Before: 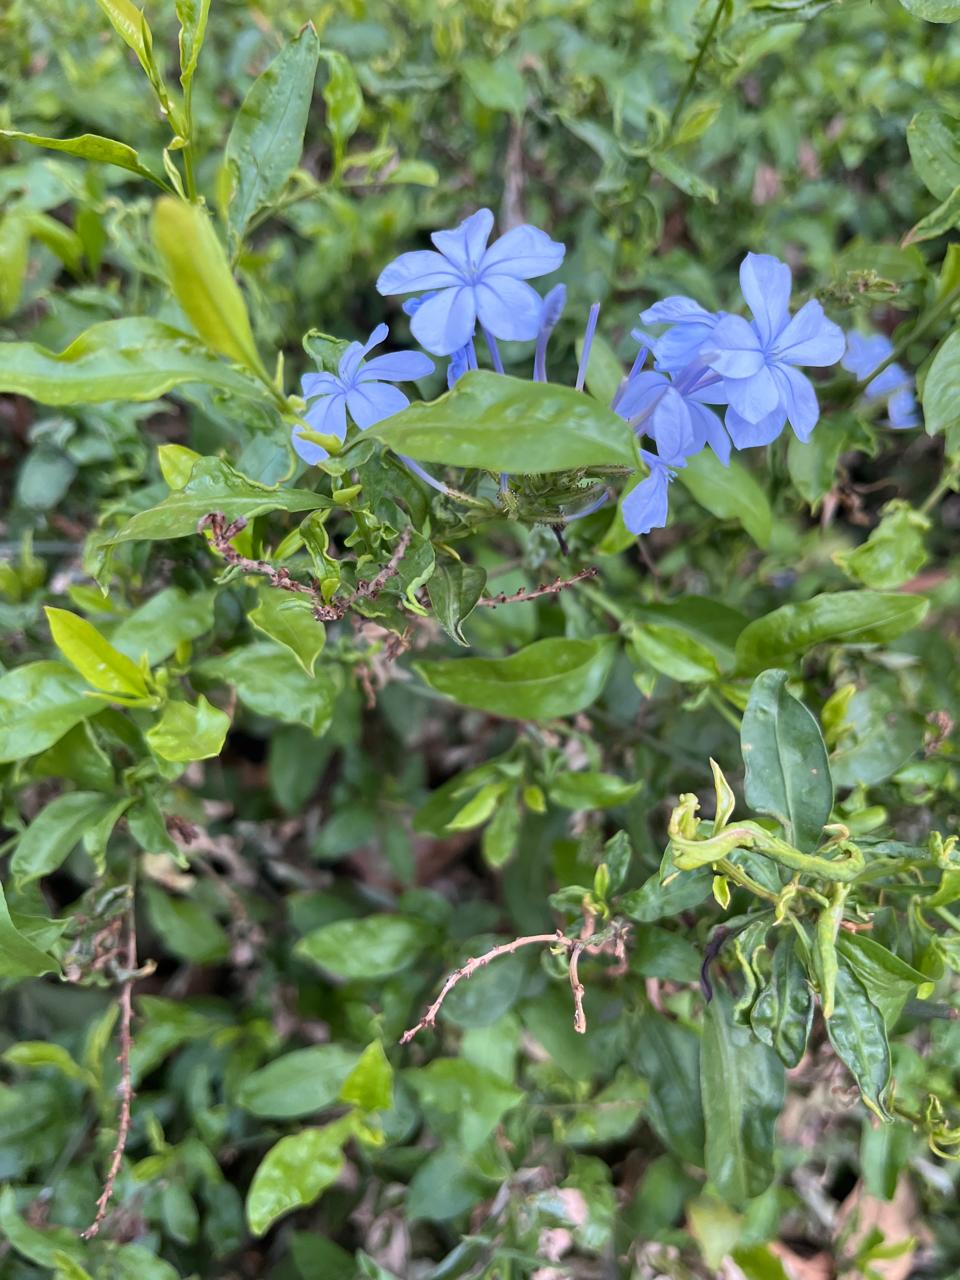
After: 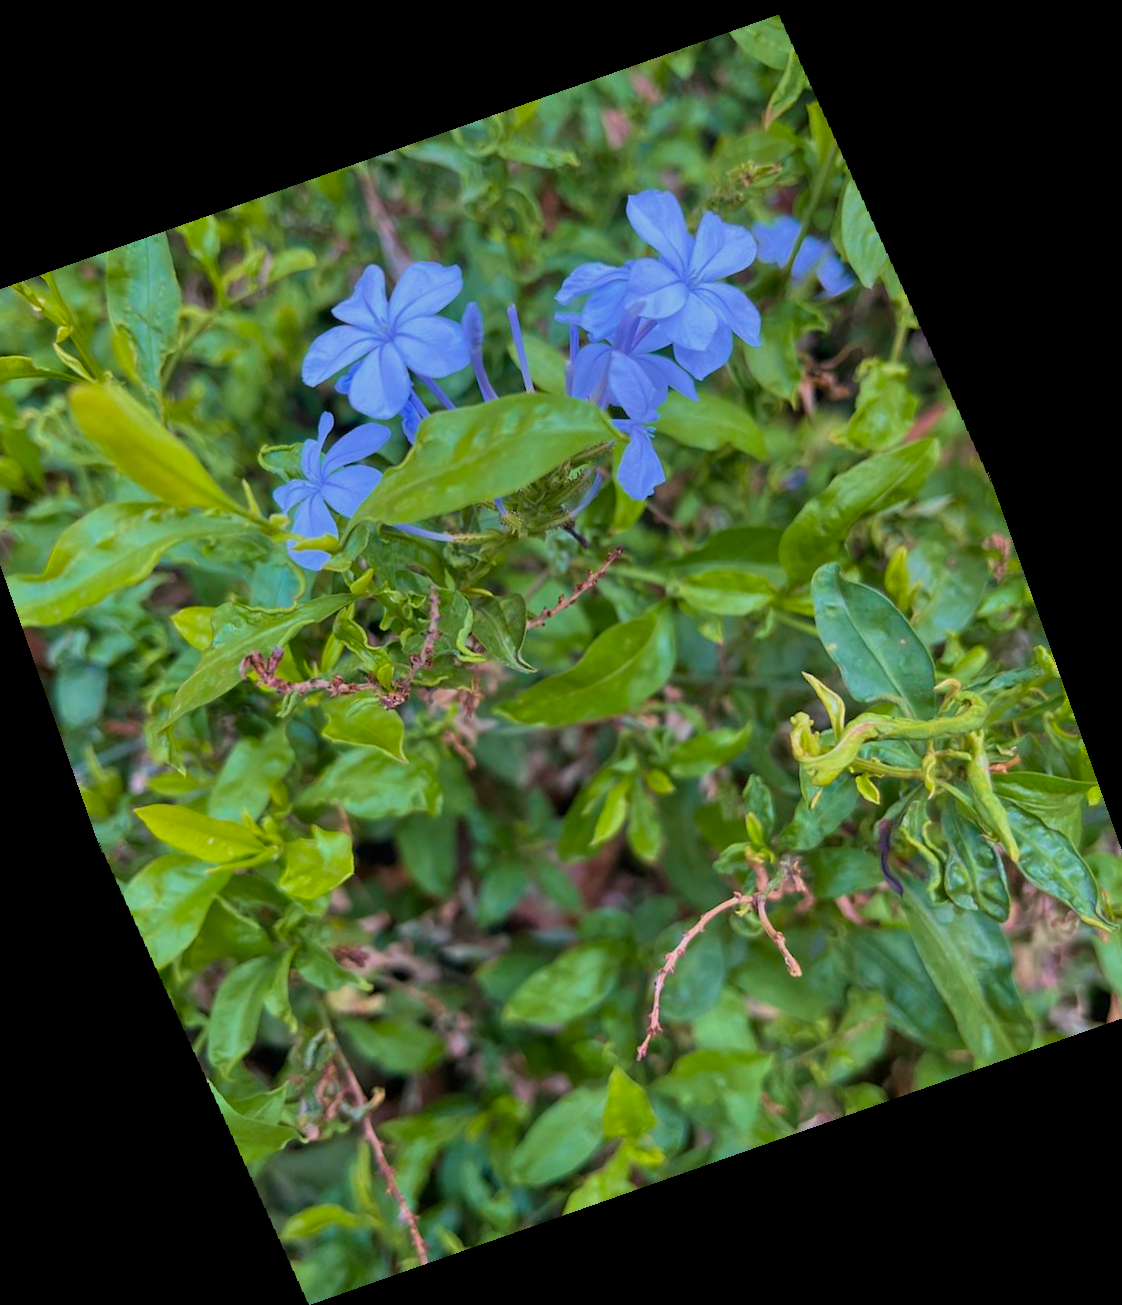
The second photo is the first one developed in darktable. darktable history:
crop and rotate: angle 19.43°, left 6.812%, right 4.125%, bottom 1.087%
tone equalizer: -8 EV 0.25 EV, -7 EV 0.417 EV, -6 EV 0.417 EV, -5 EV 0.25 EV, -3 EV -0.25 EV, -2 EV -0.417 EV, -1 EV -0.417 EV, +0 EV -0.25 EV, edges refinement/feathering 500, mask exposure compensation -1.57 EV, preserve details guided filter
rotate and perspective: rotation -5°, crop left 0.05, crop right 0.952, crop top 0.11, crop bottom 0.89
color balance rgb: perceptual saturation grading › global saturation 20%, global vibrance 20%
velvia: strength 36.57%
